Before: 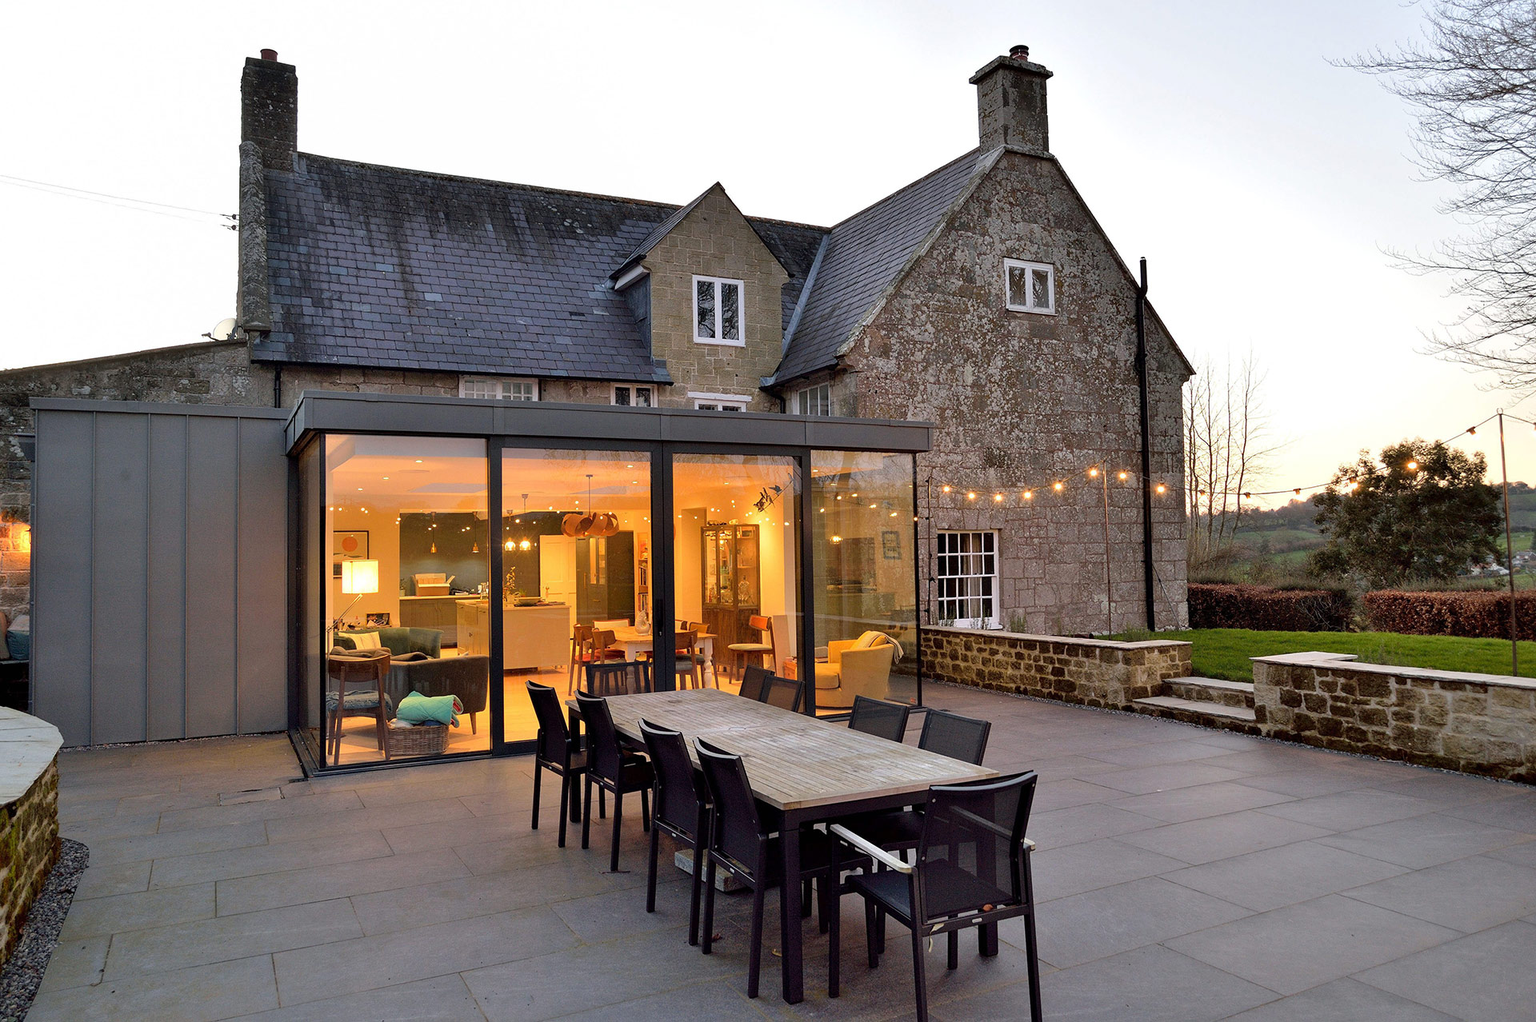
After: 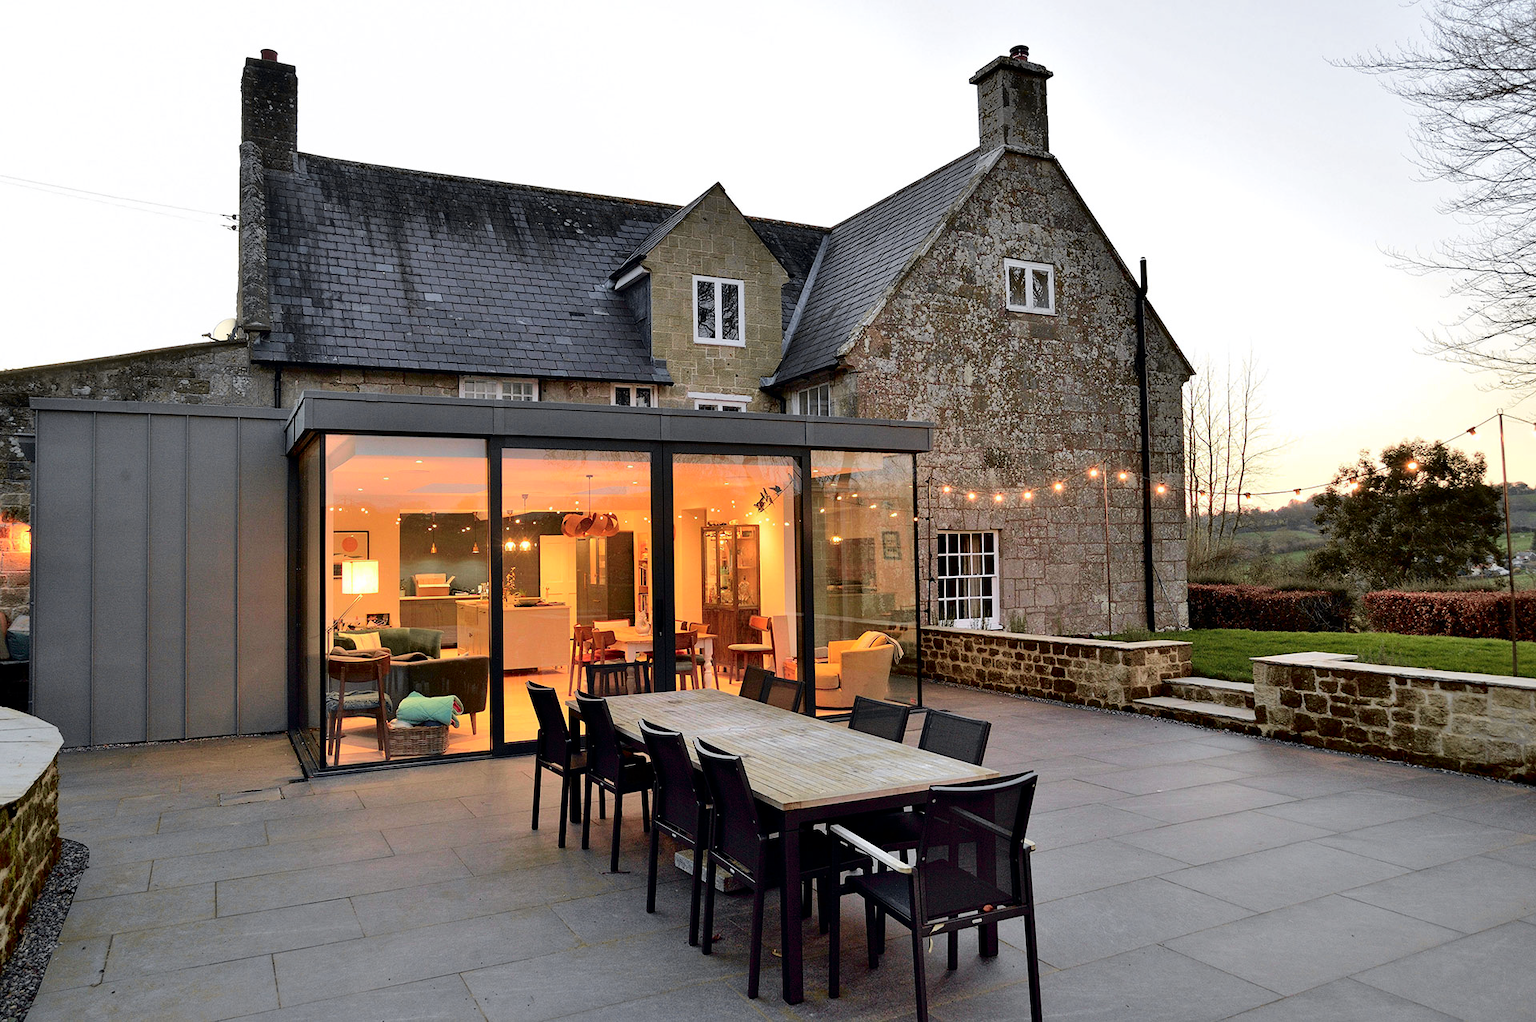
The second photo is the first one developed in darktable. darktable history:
tone curve: curves: ch0 [(0.003, 0) (0.066, 0.031) (0.163, 0.112) (0.264, 0.238) (0.395, 0.408) (0.517, 0.56) (0.684, 0.734) (0.791, 0.814) (1, 1)]; ch1 [(0, 0) (0.164, 0.115) (0.337, 0.332) (0.39, 0.398) (0.464, 0.461) (0.501, 0.5) (0.507, 0.5) (0.534, 0.532) (0.577, 0.59) (0.652, 0.681) (0.733, 0.749) (0.811, 0.796) (1, 1)]; ch2 [(0, 0) (0.337, 0.382) (0.464, 0.476) (0.501, 0.5) (0.527, 0.54) (0.551, 0.565) (0.6, 0.59) (0.687, 0.675) (1, 1)], color space Lab, independent channels, preserve colors none
